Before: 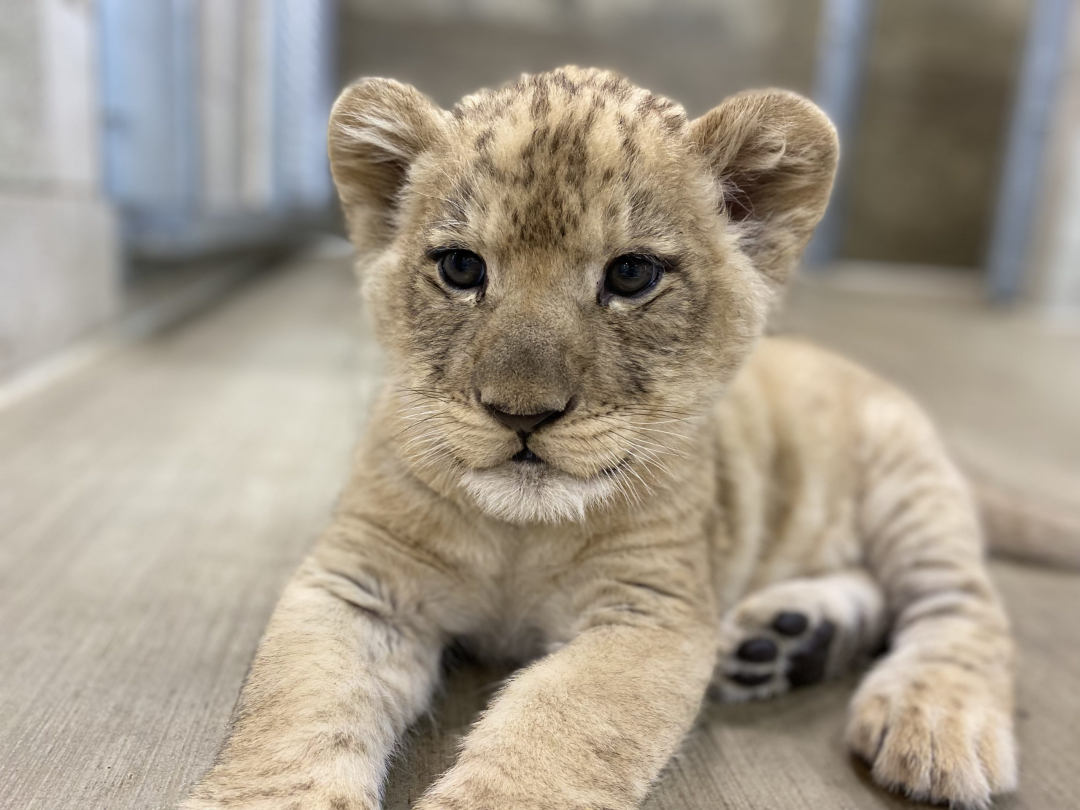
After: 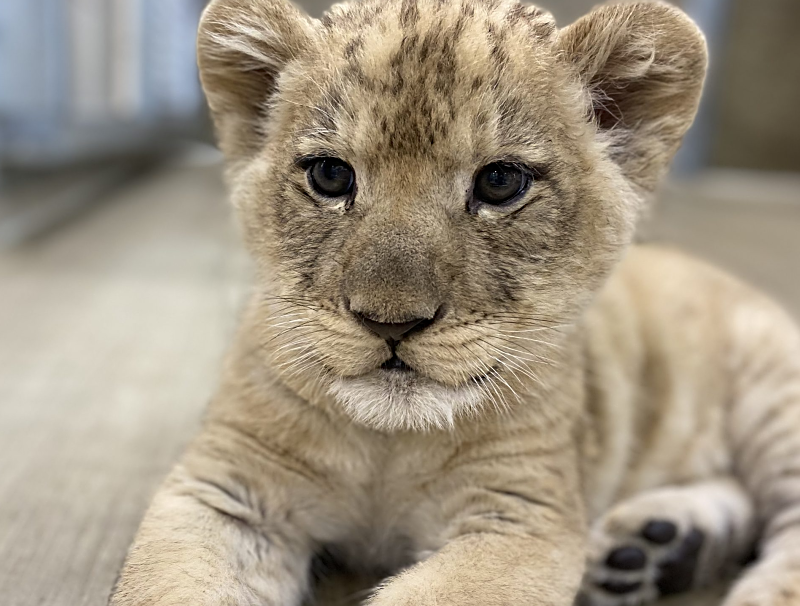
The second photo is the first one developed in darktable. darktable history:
sharpen: on, module defaults
crop and rotate: left 12.16%, top 11.368%, right 13.752%, bottom 13.794%
